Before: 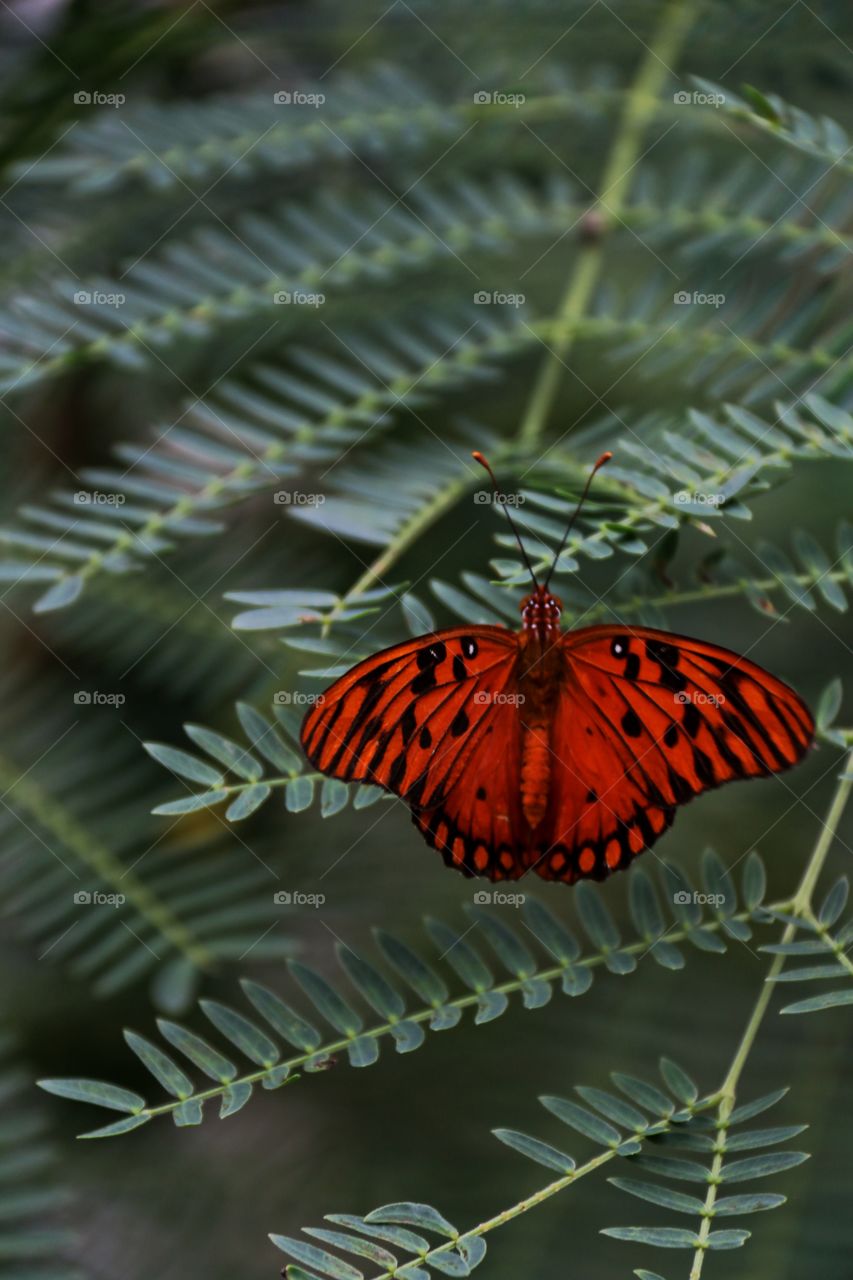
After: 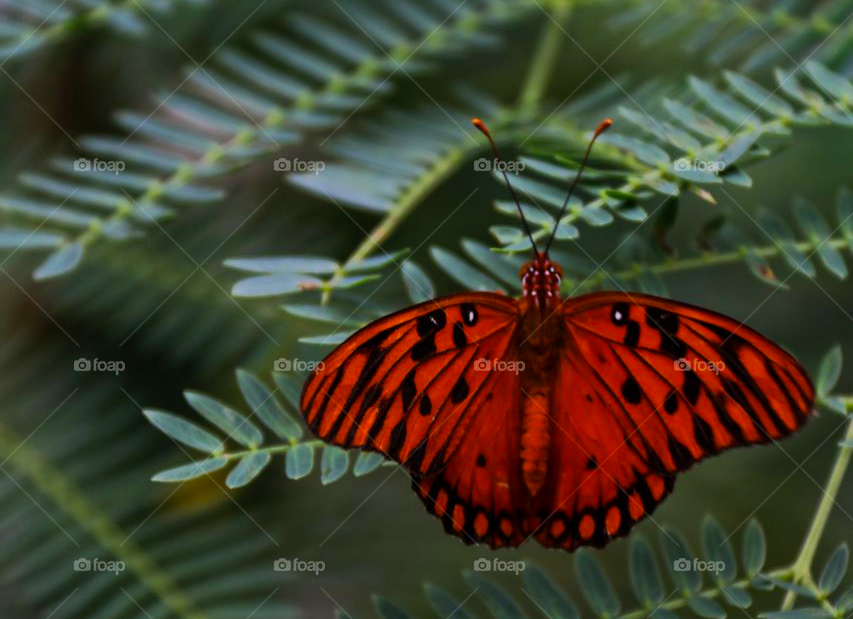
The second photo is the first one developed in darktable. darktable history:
color balance rgb: perceptual saturation grading › global saturation 20%, global vibrance 20%
crop and rotate: top 26.056%, bottom 25.543%
